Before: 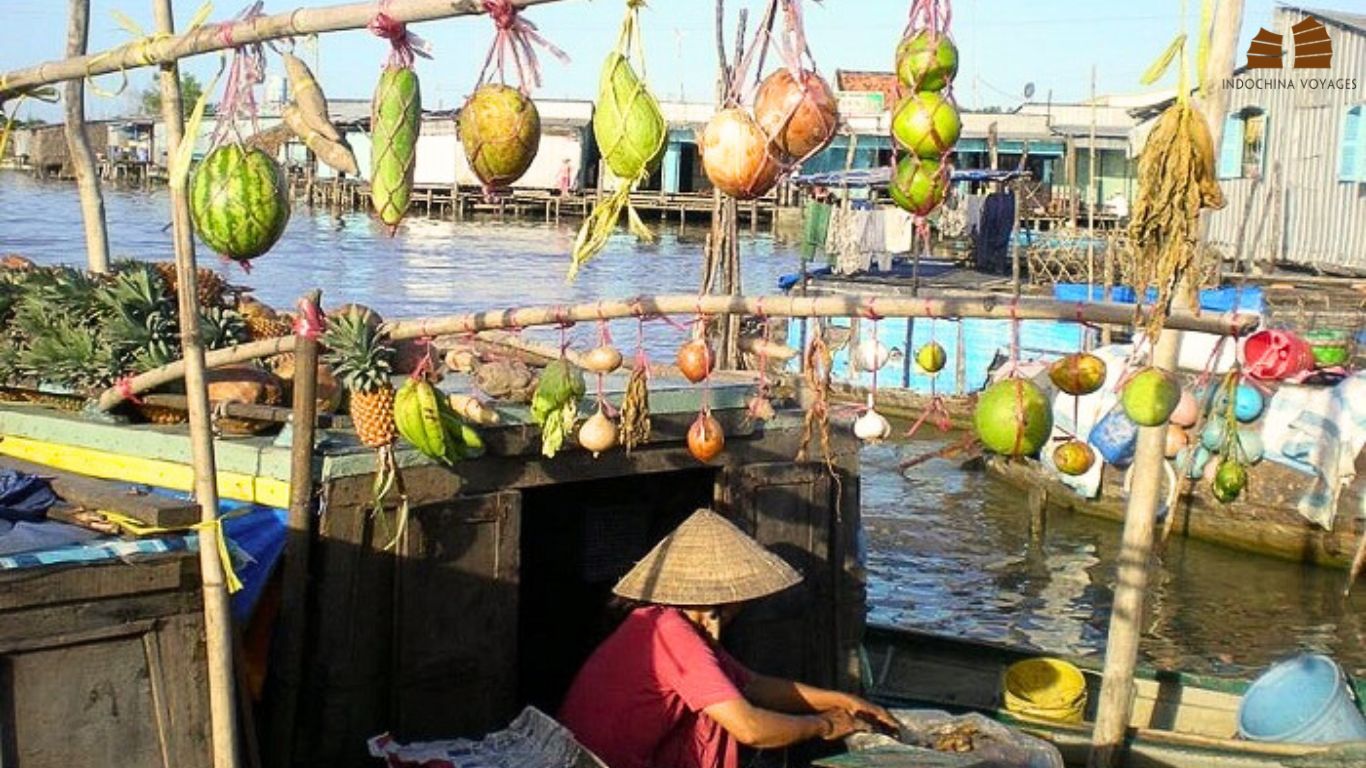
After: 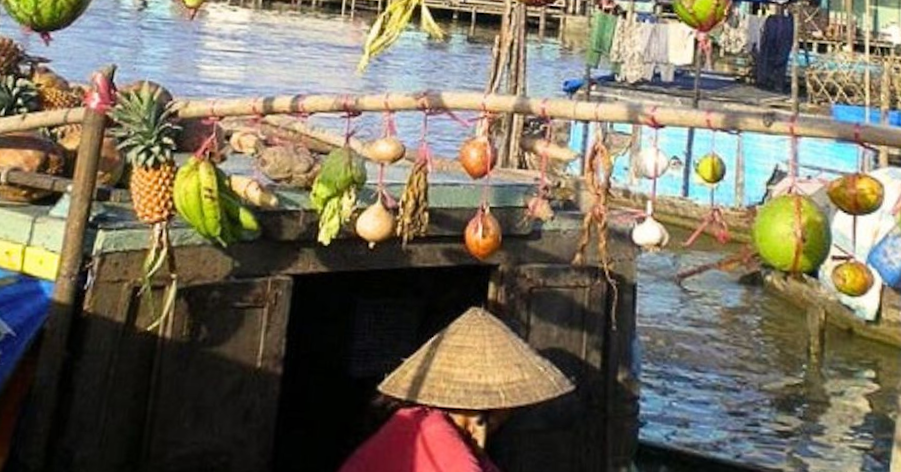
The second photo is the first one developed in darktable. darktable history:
rotate and perspective: rotation 0.215°, lens shift (vertical) -0.139, crop left 0.069, crop right 0.939, crop top 0.002, crop bottom 0.996
crop and rotate: angle -3.37°, left 9.79%, top 20.73%, right 12.42%, bottom 11.82%
